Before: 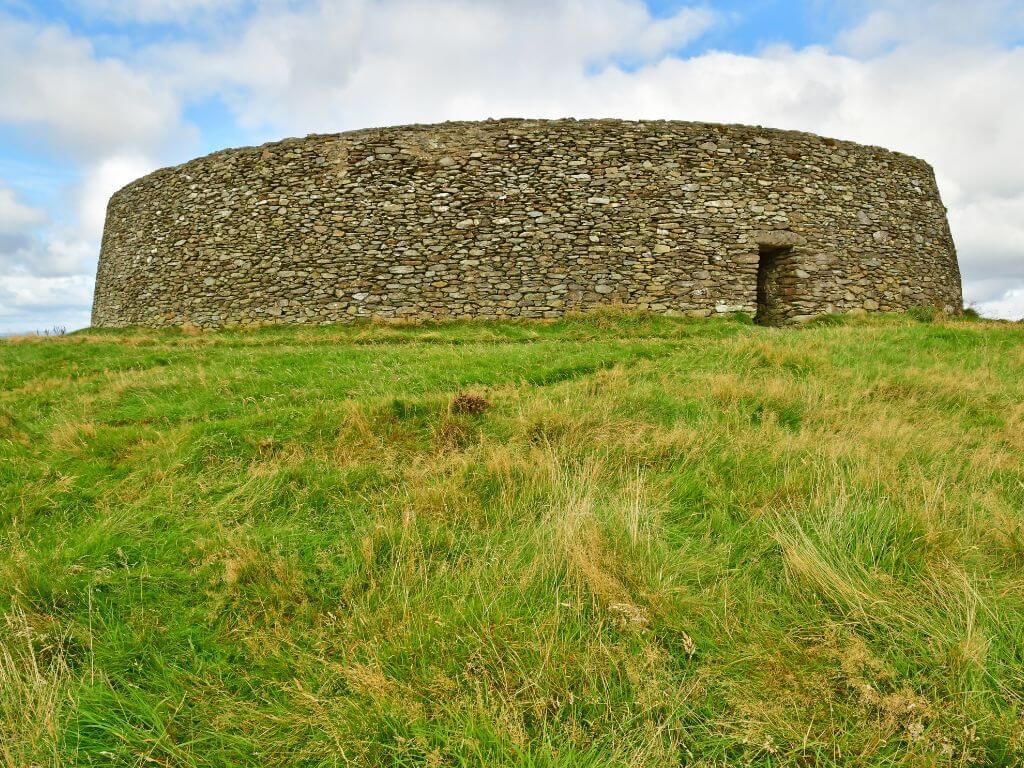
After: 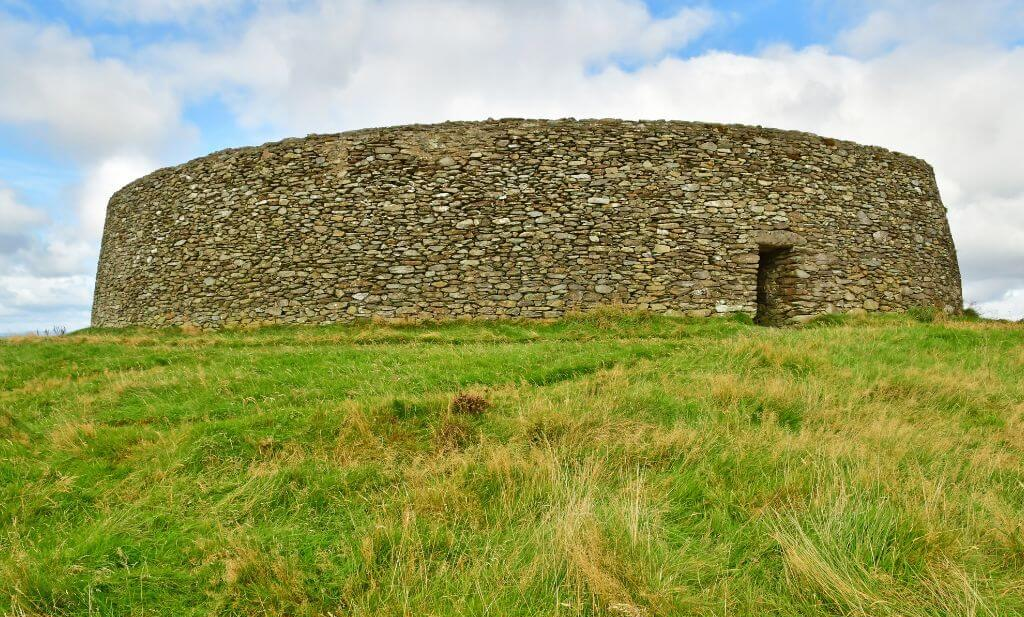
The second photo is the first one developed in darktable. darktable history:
crop: bottom 19.547%
